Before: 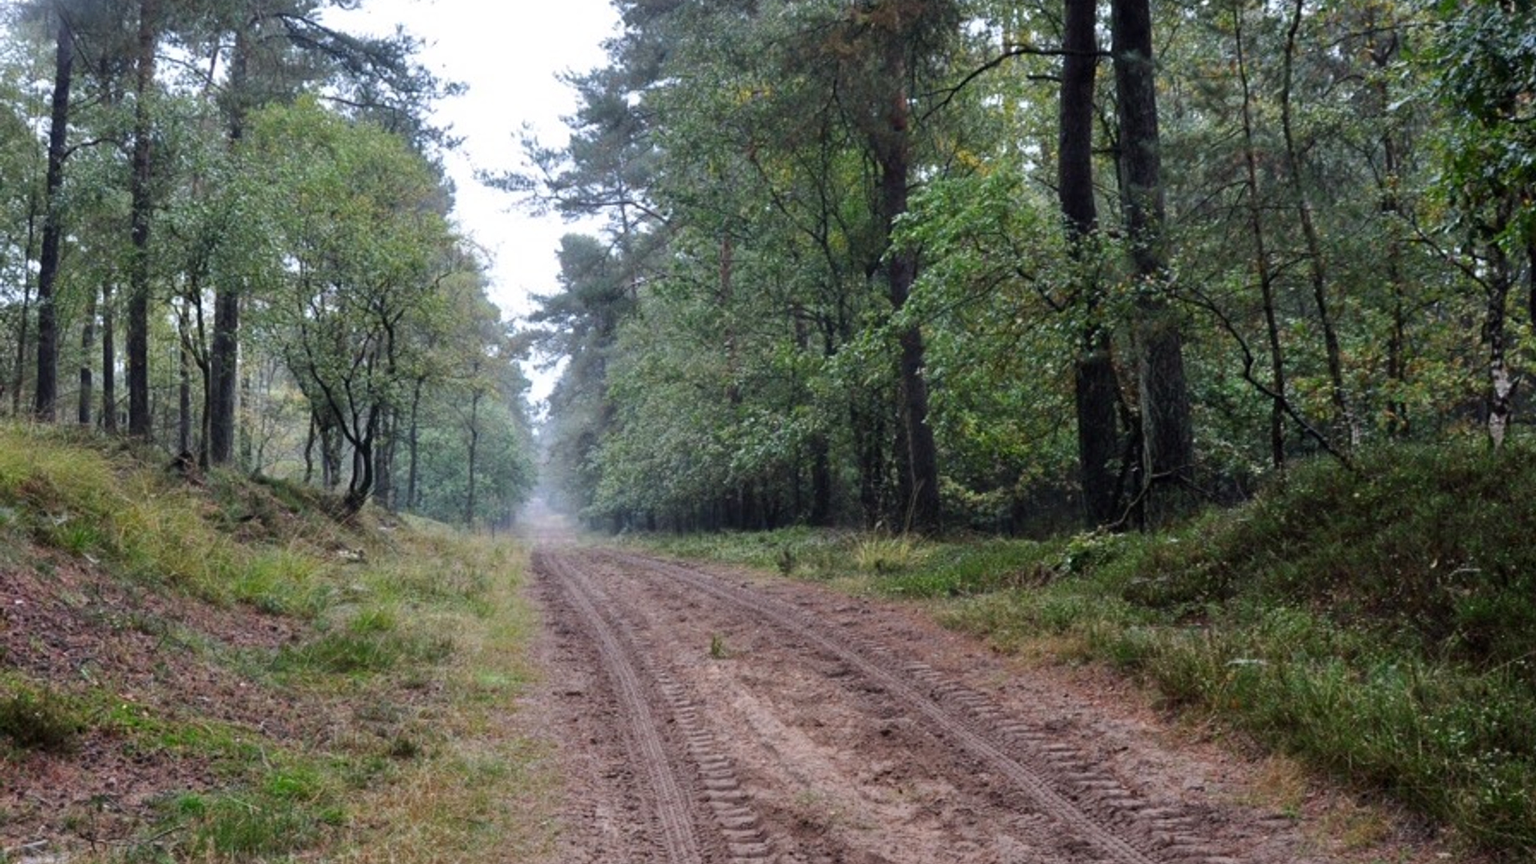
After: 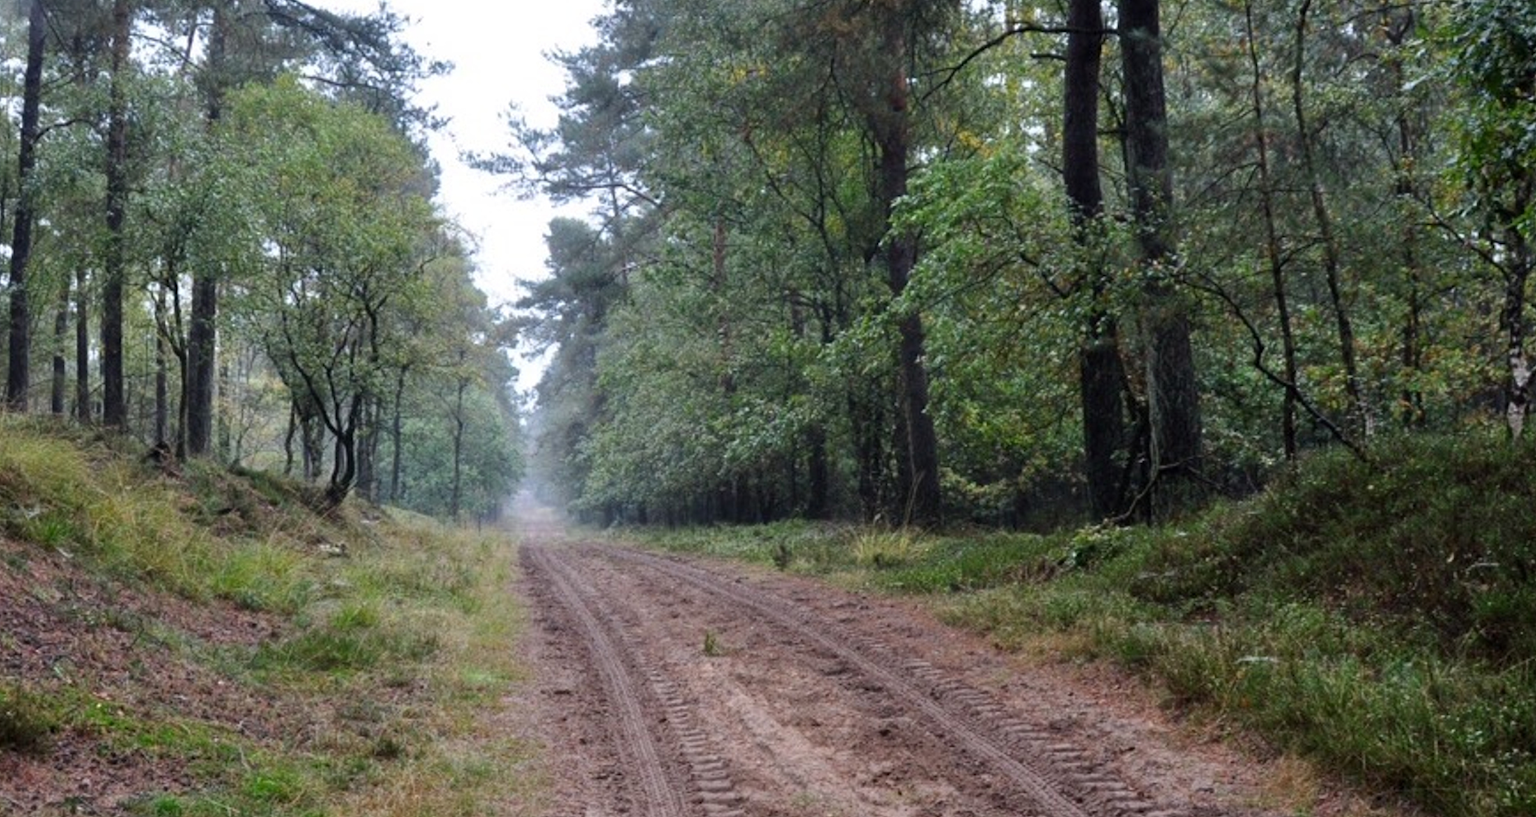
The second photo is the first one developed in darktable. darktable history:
crop: left 1.902%, top 2.753%, right 1.214%, bottom 4.905%
